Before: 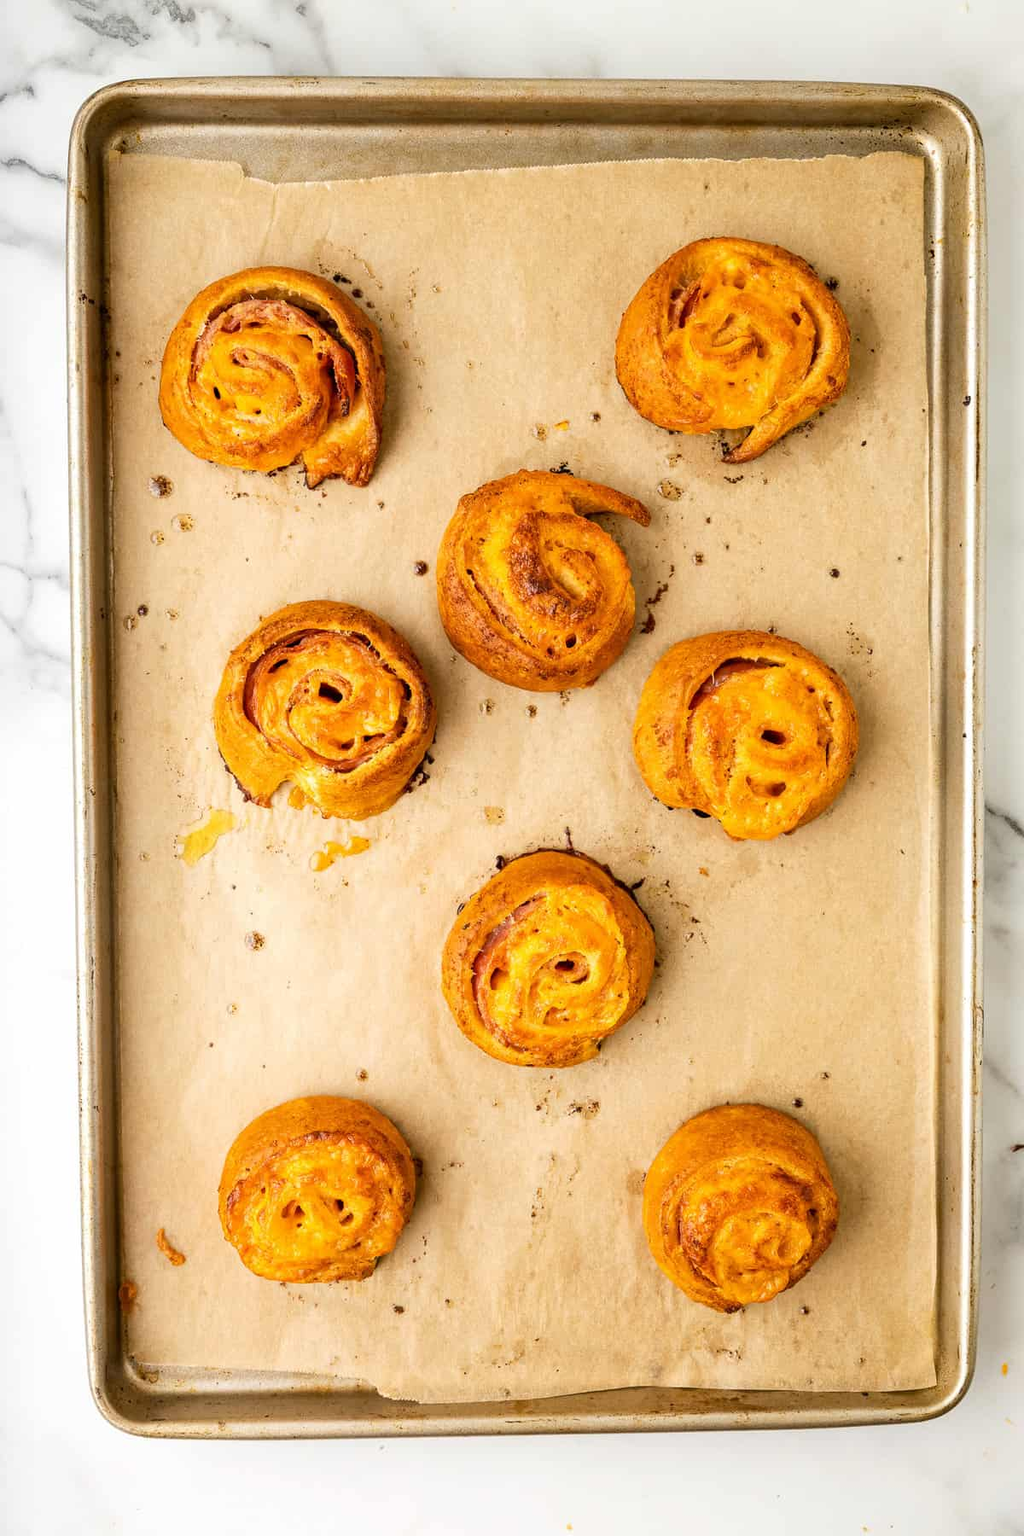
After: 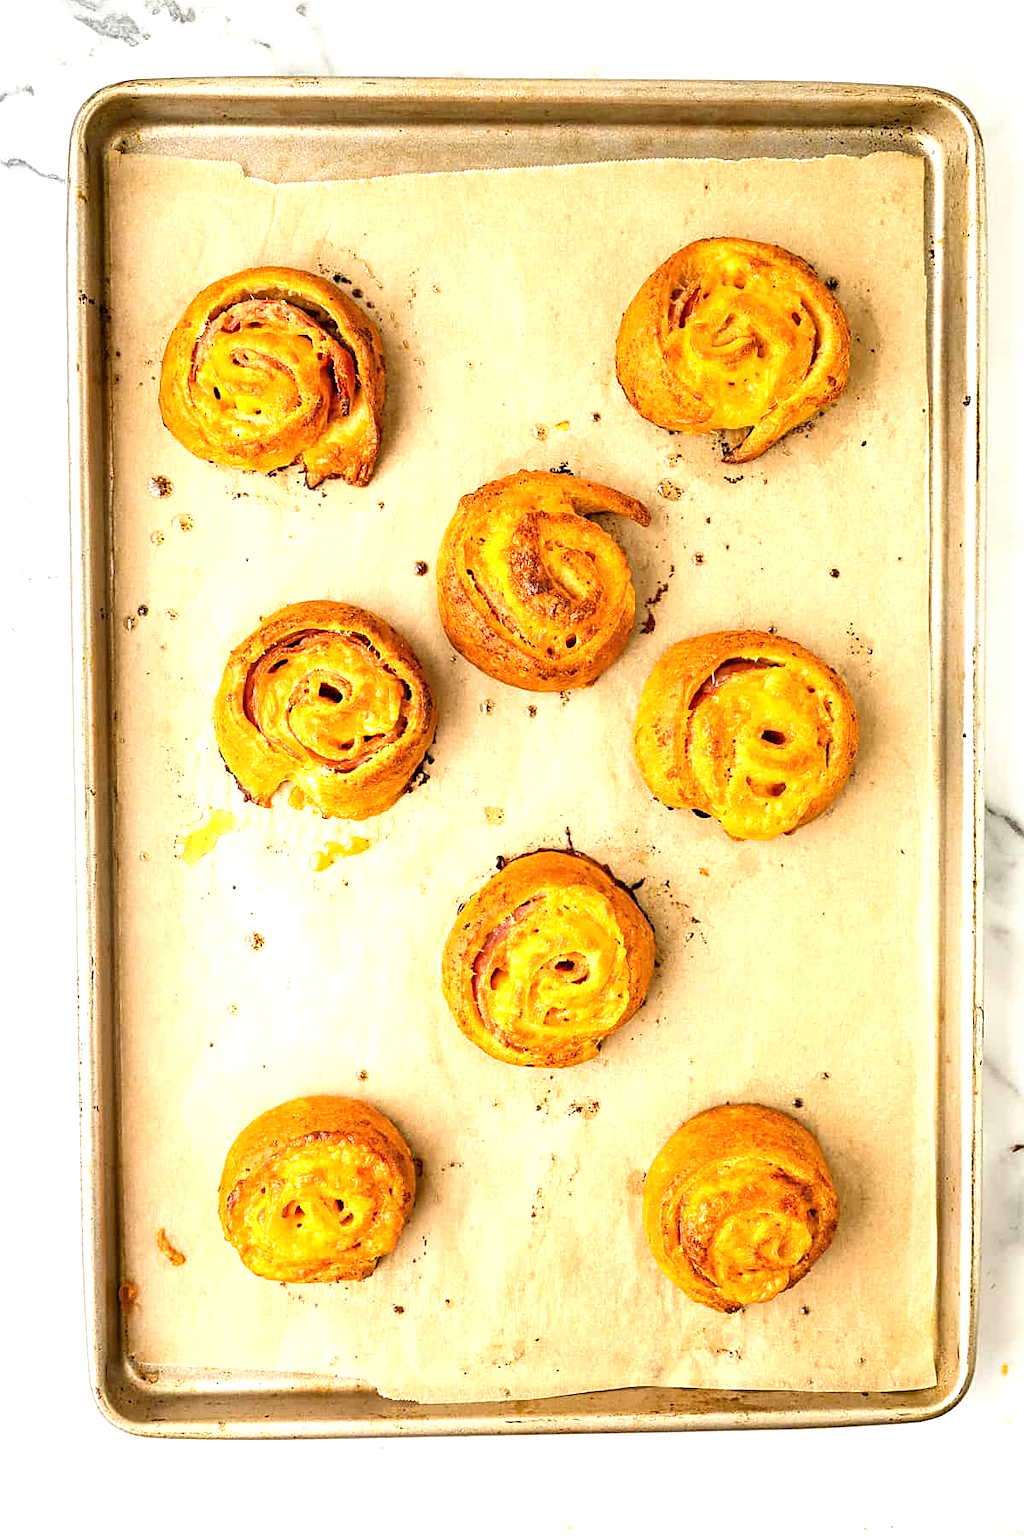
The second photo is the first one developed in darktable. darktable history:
sharpen: on, module defaults
exposure: black level correction 0, exposure 0.699 EV, compensate highlight preservation false
levels: levels [0, 0.492, 0.984]
